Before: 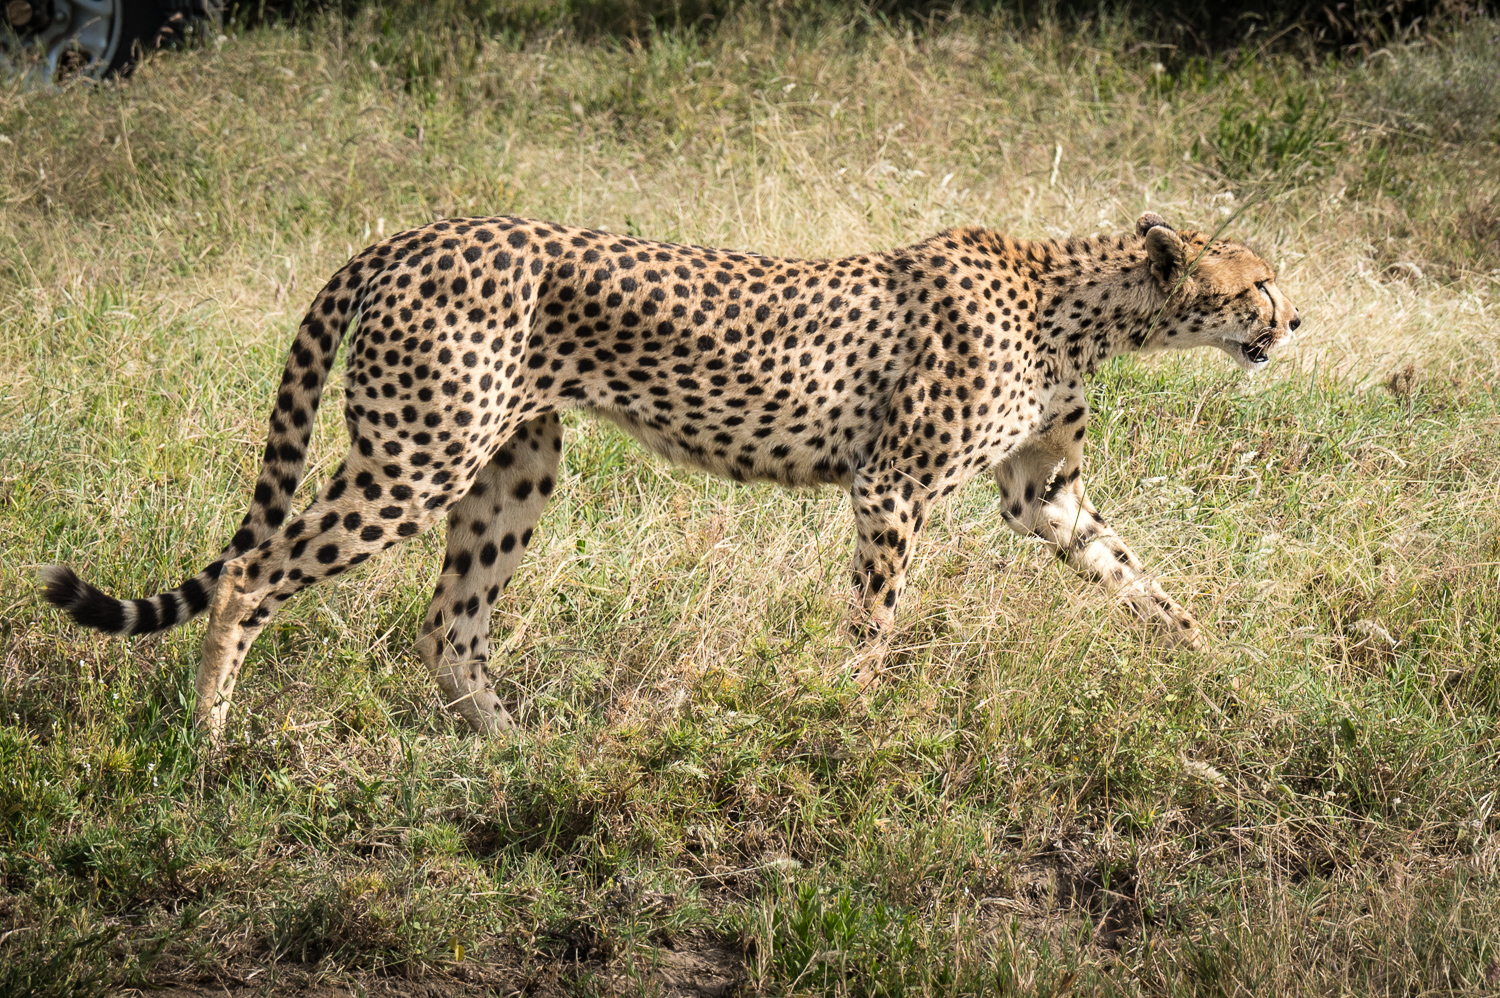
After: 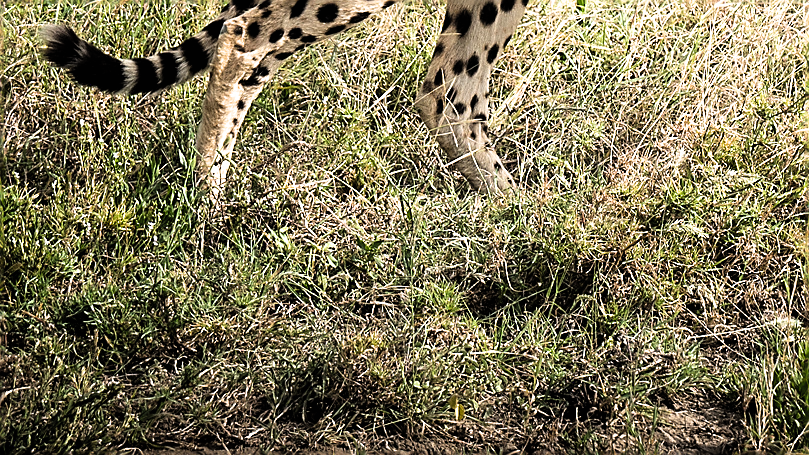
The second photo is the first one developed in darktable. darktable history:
contrast brightness saturation: contrast 0.031, brightness 0.063, saturation 0.13
filmic rgb: black relative exposure -8.25 EV, white relative exposure 2.2 EV, target white luminance 99.883%, hardness 7.1, latitude 75.34%, contrast 1.317, highlights saturation mix -1.57%, shadows ↔ highlights balance 30.22%
crop and rotate: top 54.263%, right 46.037%, bottom 0.142%
sharpen: radius 1.409, amount 1.263, threshold 0.661
